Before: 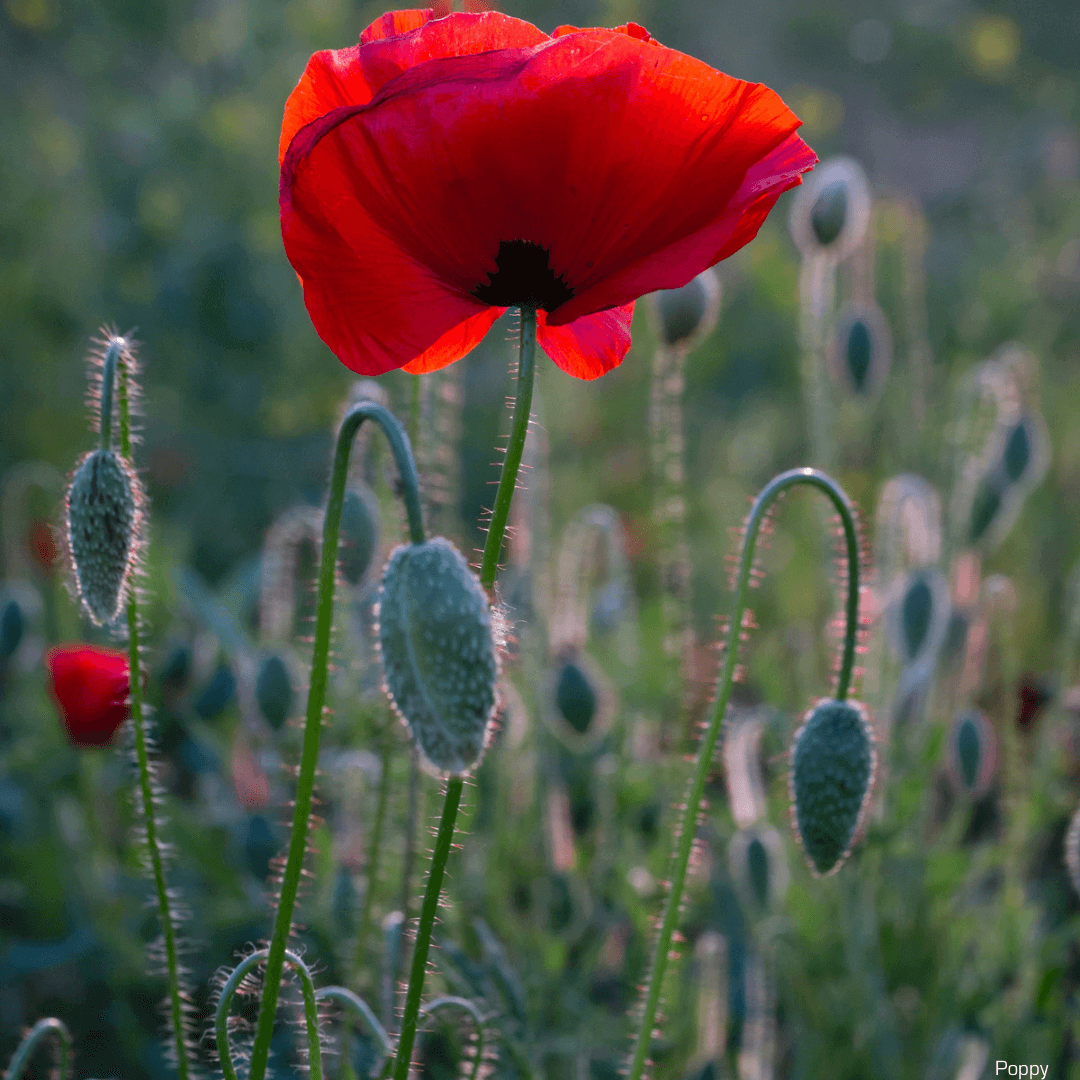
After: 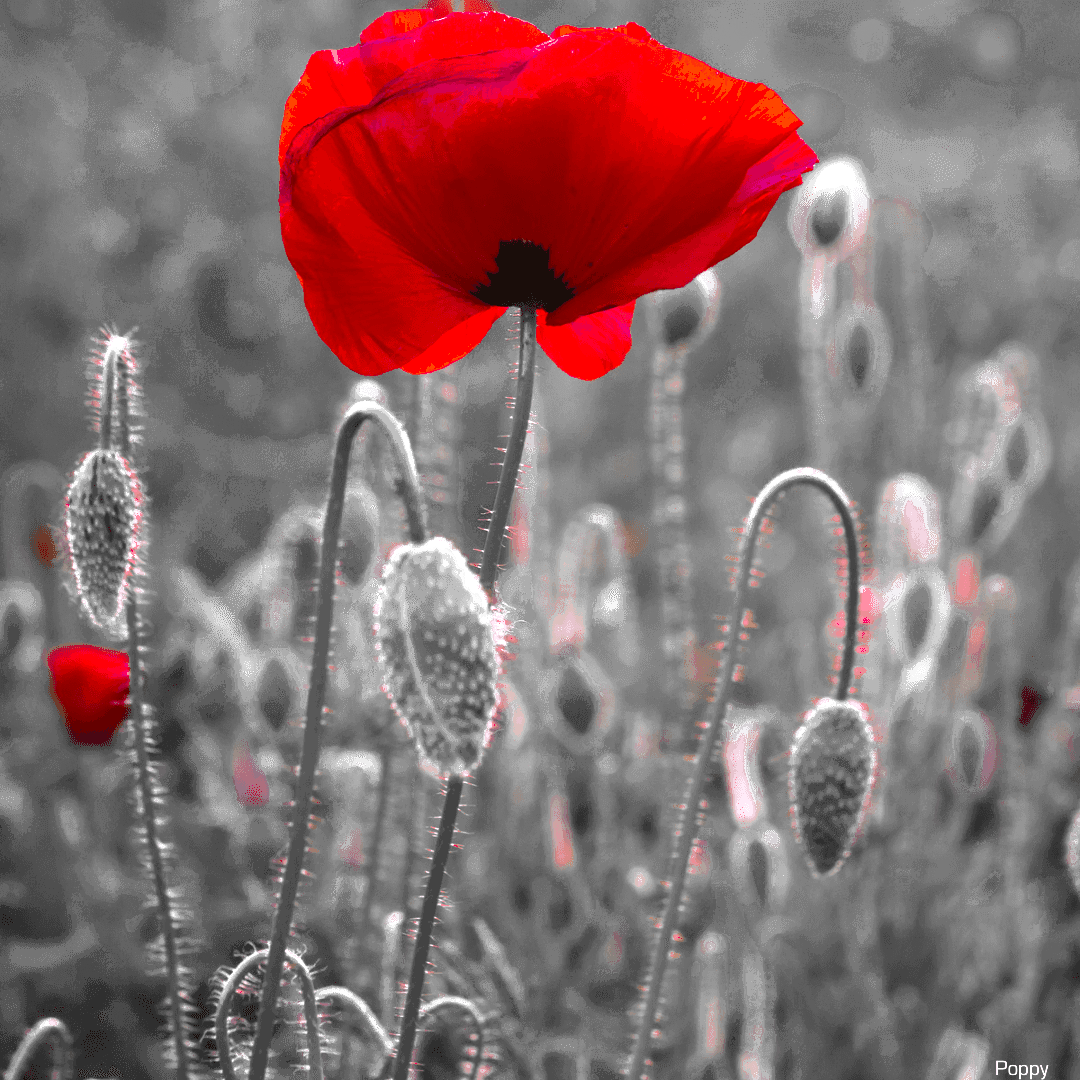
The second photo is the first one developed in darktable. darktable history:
color zones: curves: ch0 [(0, 0.352) (0.143, 0.407) (0.286, 0.386) (0.429, 0.431) (0.571, 0.829) (0.714, 0.853) (0.857, 0.833) (1, 0.352)]; ch1 [(0, 0.604) (0.072, 0.726) (0.096, 0.608) (0.205, 0.007) (0.571, -0.006) (0.839, -0.013) (0.857, -0.012) (1, 0.604)]
exposure: black level correction 0, exposure 1.096 EV, compensate highlight preservation false
